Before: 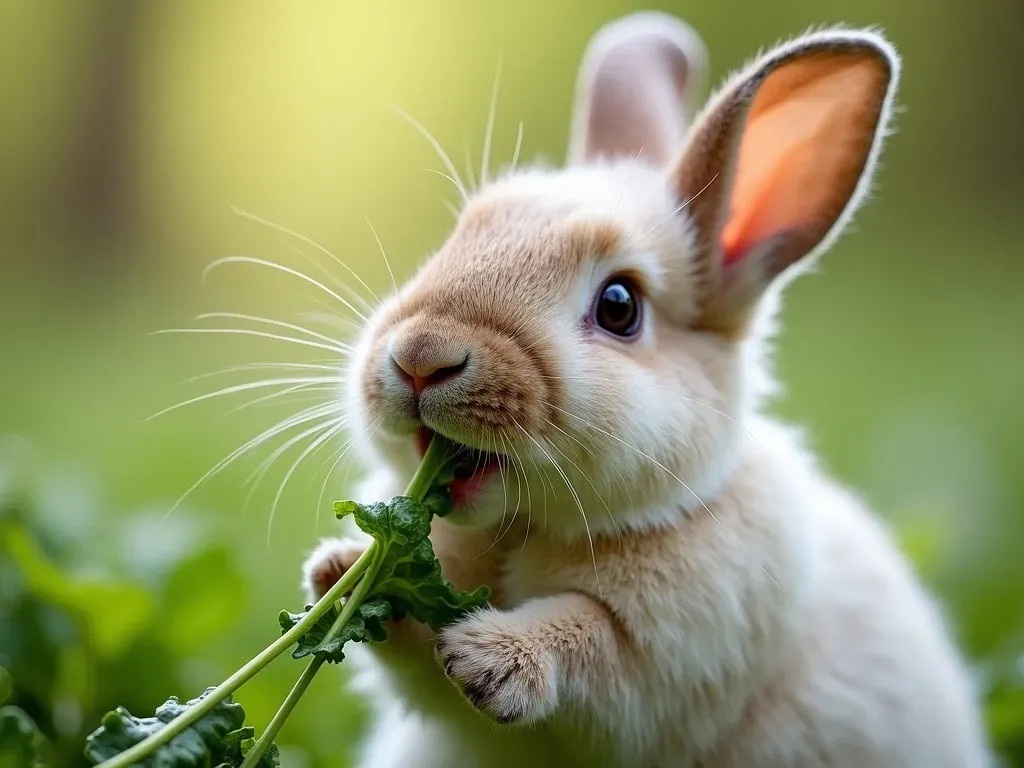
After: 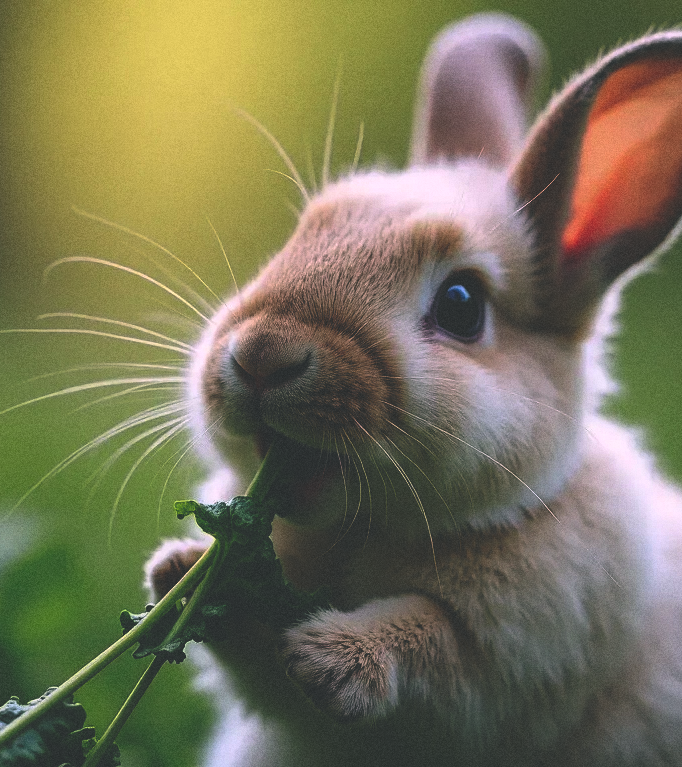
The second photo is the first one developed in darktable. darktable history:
grain: coarseness 0.09 ISO
crop and rotate: left 15.546%, right 17.787%
color balance: lift [1.016, 0.983, 1, 1.017], gamma [0.78, 1.018, 1.043, 0.957], gain [0.786, 1.063, 0.937, 1.017], input saturation 118.26%, contrast 13.43%, contrast fulcrum 21.62%, output saturation 82.76%
rgb curve: curves: ch0 [(0, 0.186) (0.314, 0.284) (0.775, 0.708) (1, 1)], compensate middle gray true, preserve colors none
